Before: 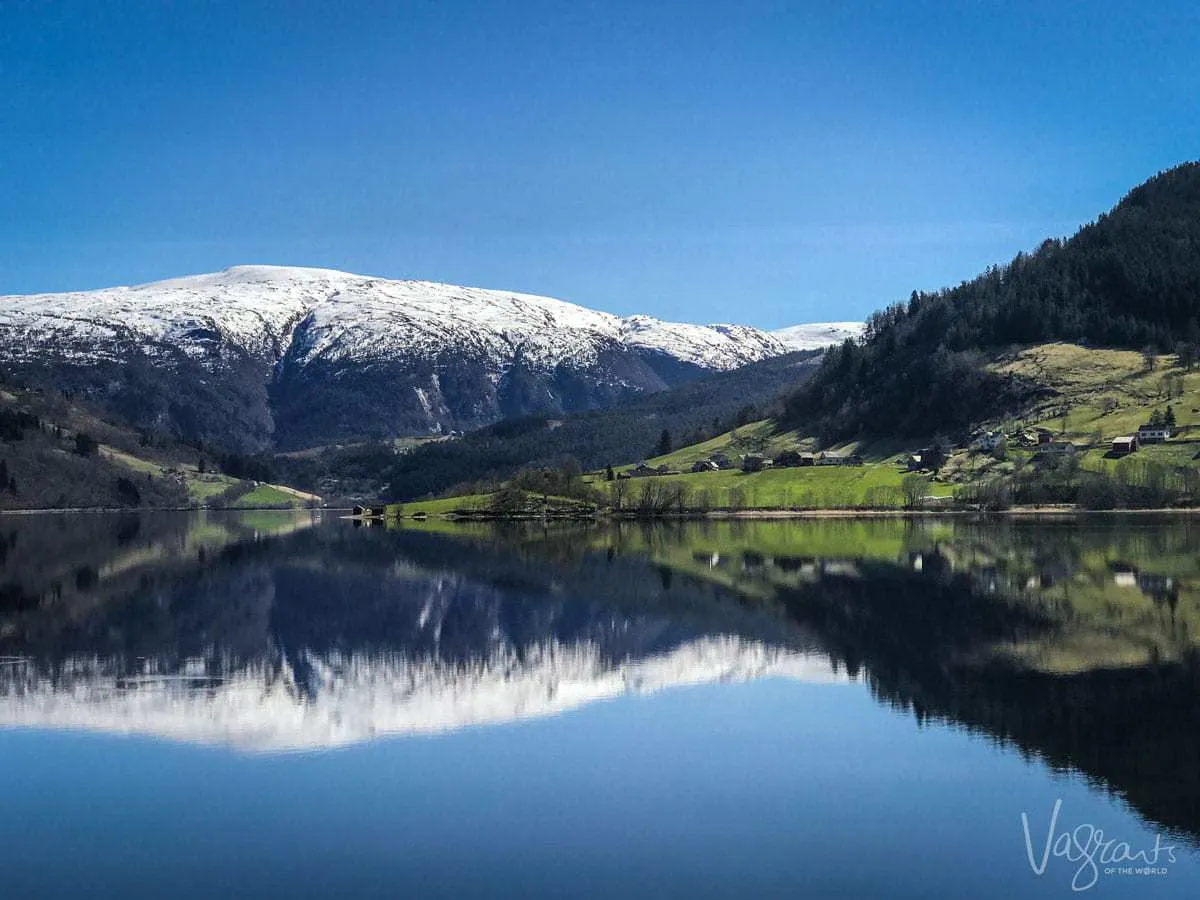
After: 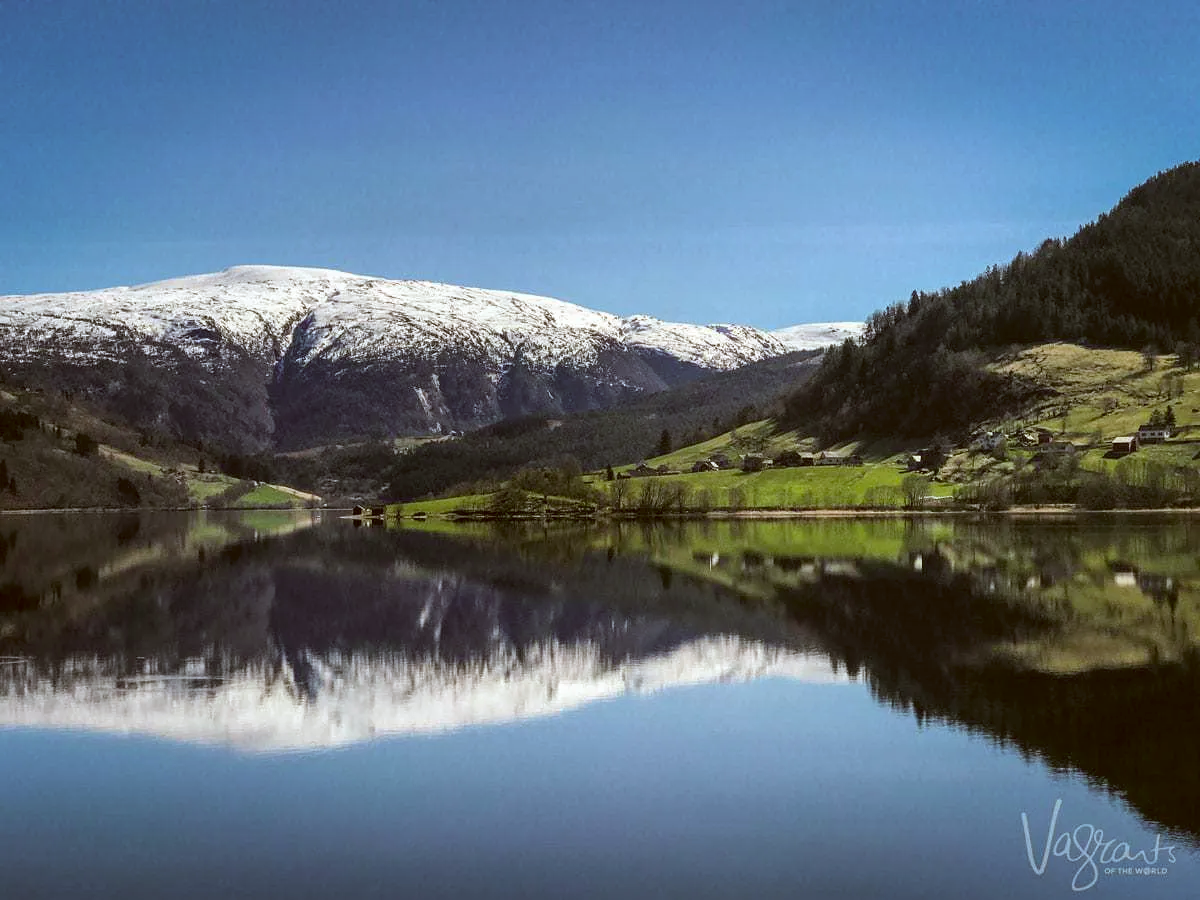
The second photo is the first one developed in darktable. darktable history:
color correction: highlights a* -0.462, highlights b* 0.176, shadows a* 4.69, shadows b* 20.15
